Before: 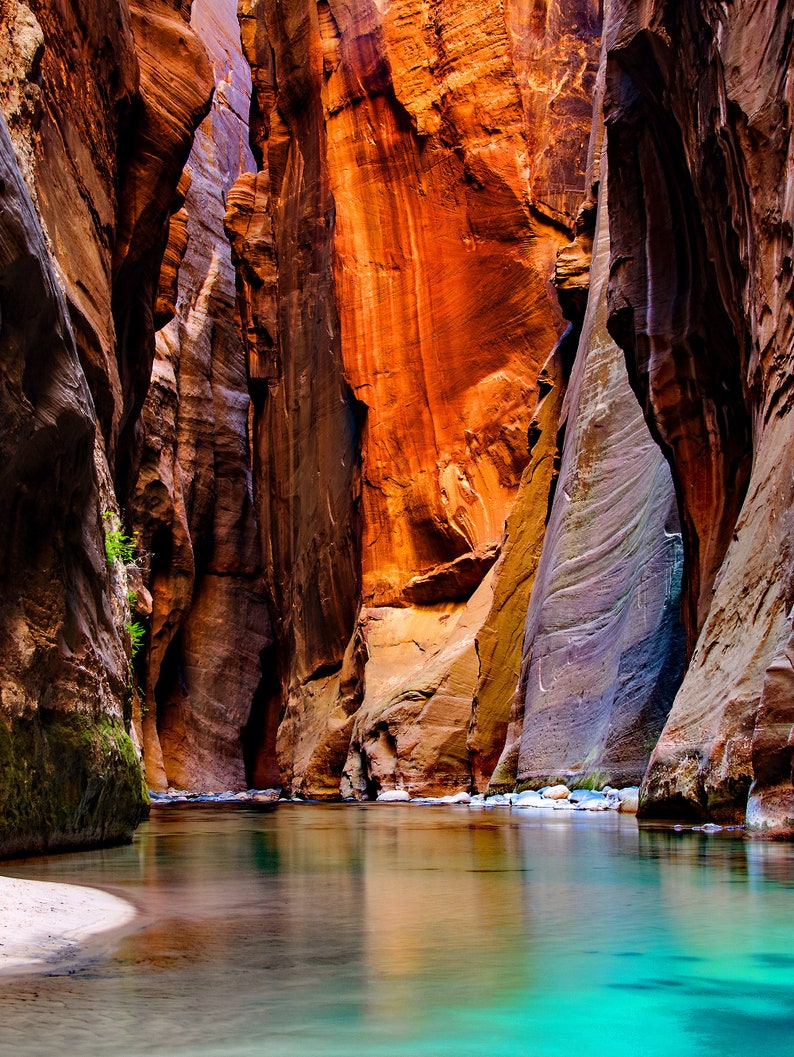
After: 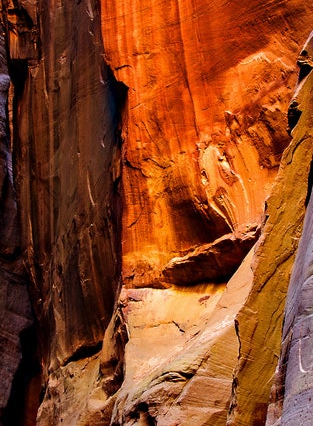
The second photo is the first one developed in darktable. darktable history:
crop: left 30.321%, top 30.256%, right 30.18%, bottom 29.435%
